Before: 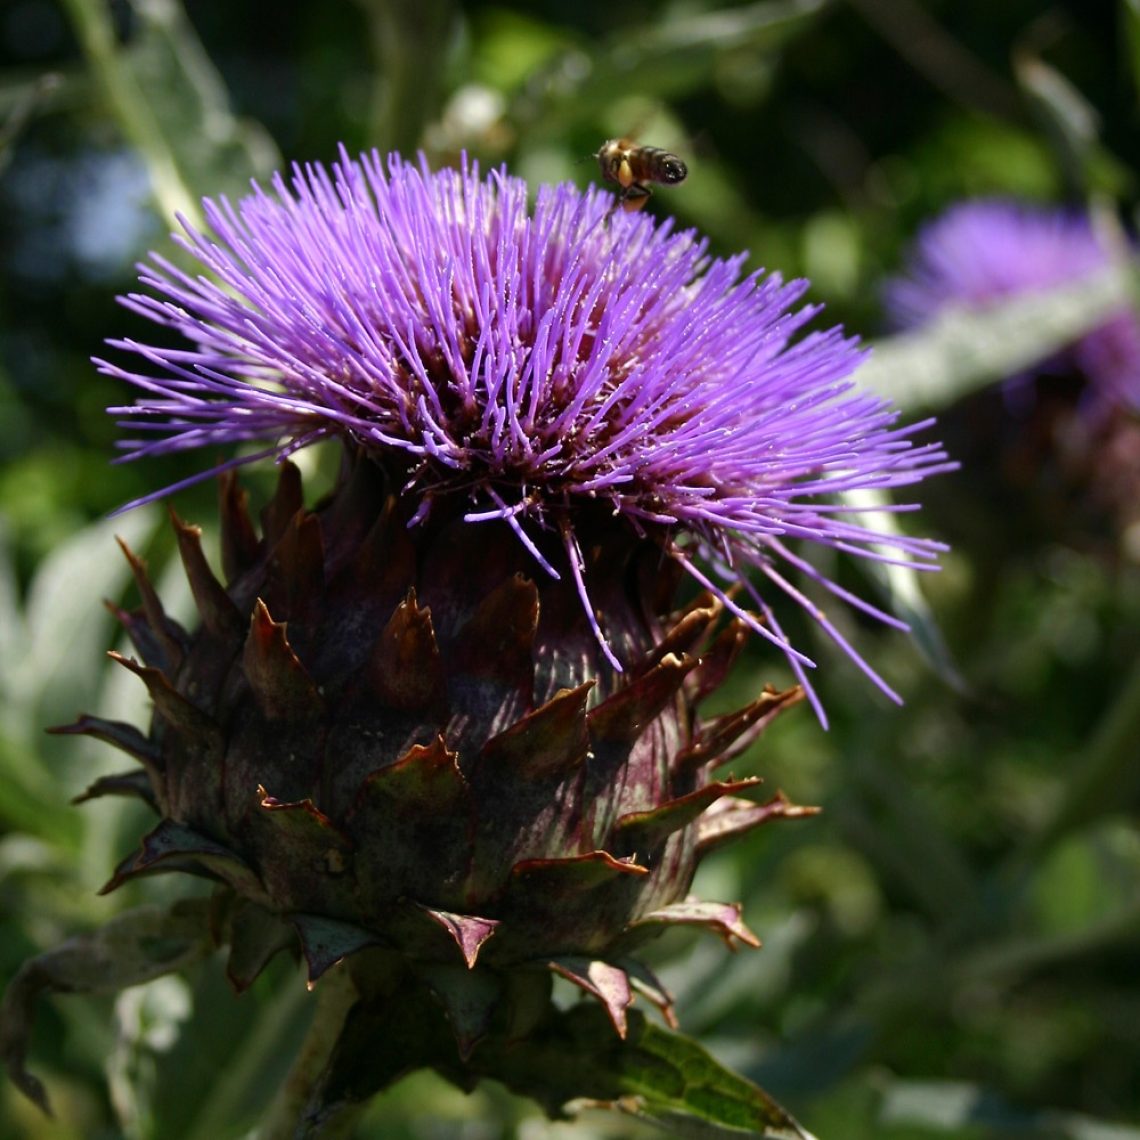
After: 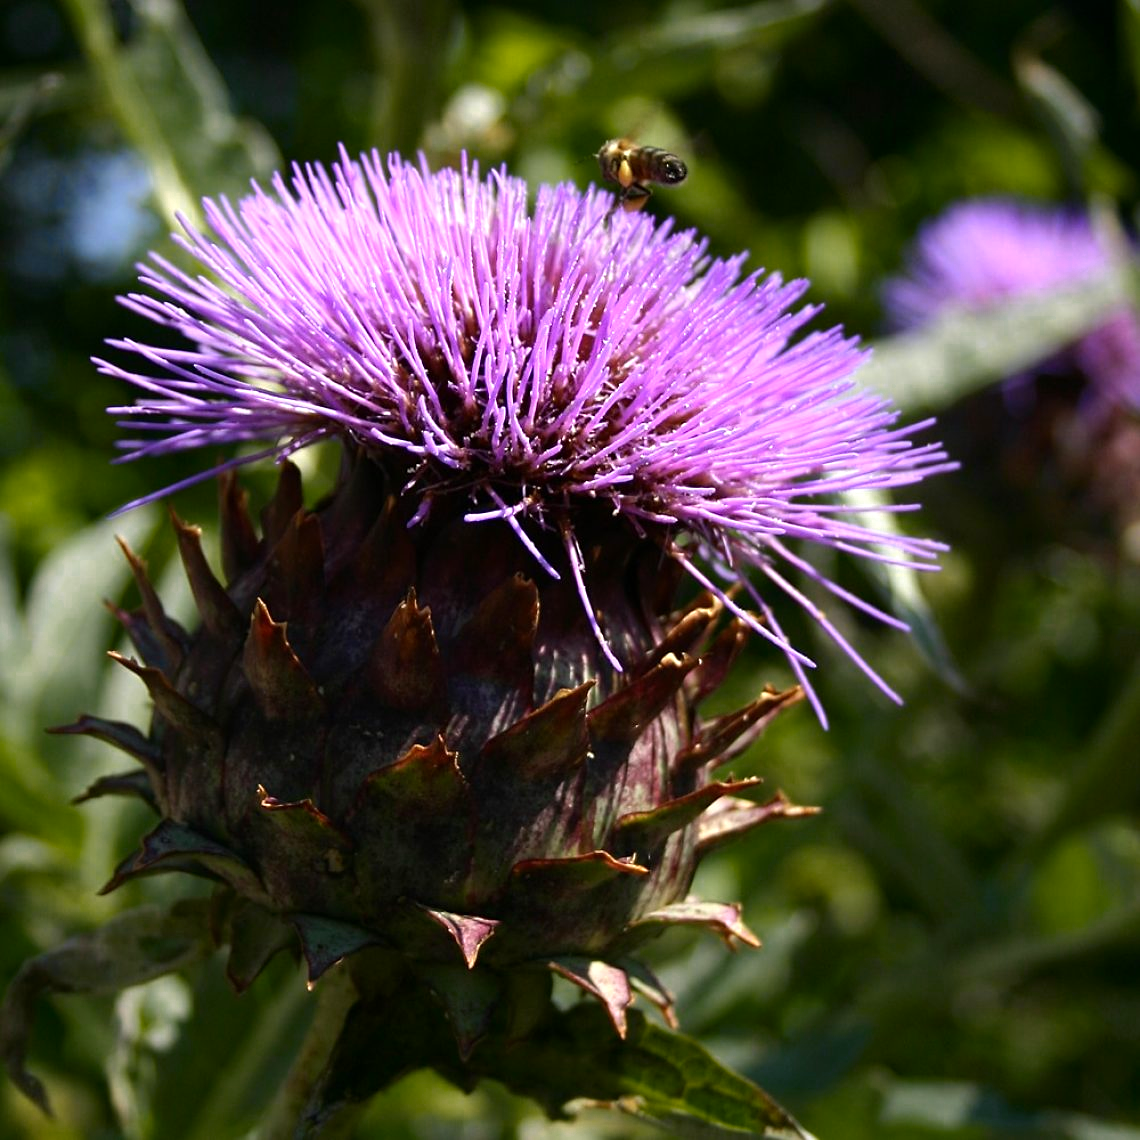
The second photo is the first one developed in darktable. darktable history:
color zones: curves: ch0 [(0.099, 0.624) (0.257, 0.596) (0.384, 0.376) (0.529, 0.492) (0.697, 0.564) (0.768, 0.532) (0.908, 0.644)]; ch1 [(0.112, 0.564) (0.254, 0.612) (0.432, 0.676) (0.592, 0.456) (0.743, 0.684) (0.888, 0.536)]; ch2 [(0.25, 0.5) (0.469, 0.36) (0.75, 0.5)]
sharpen: amount 0.2
